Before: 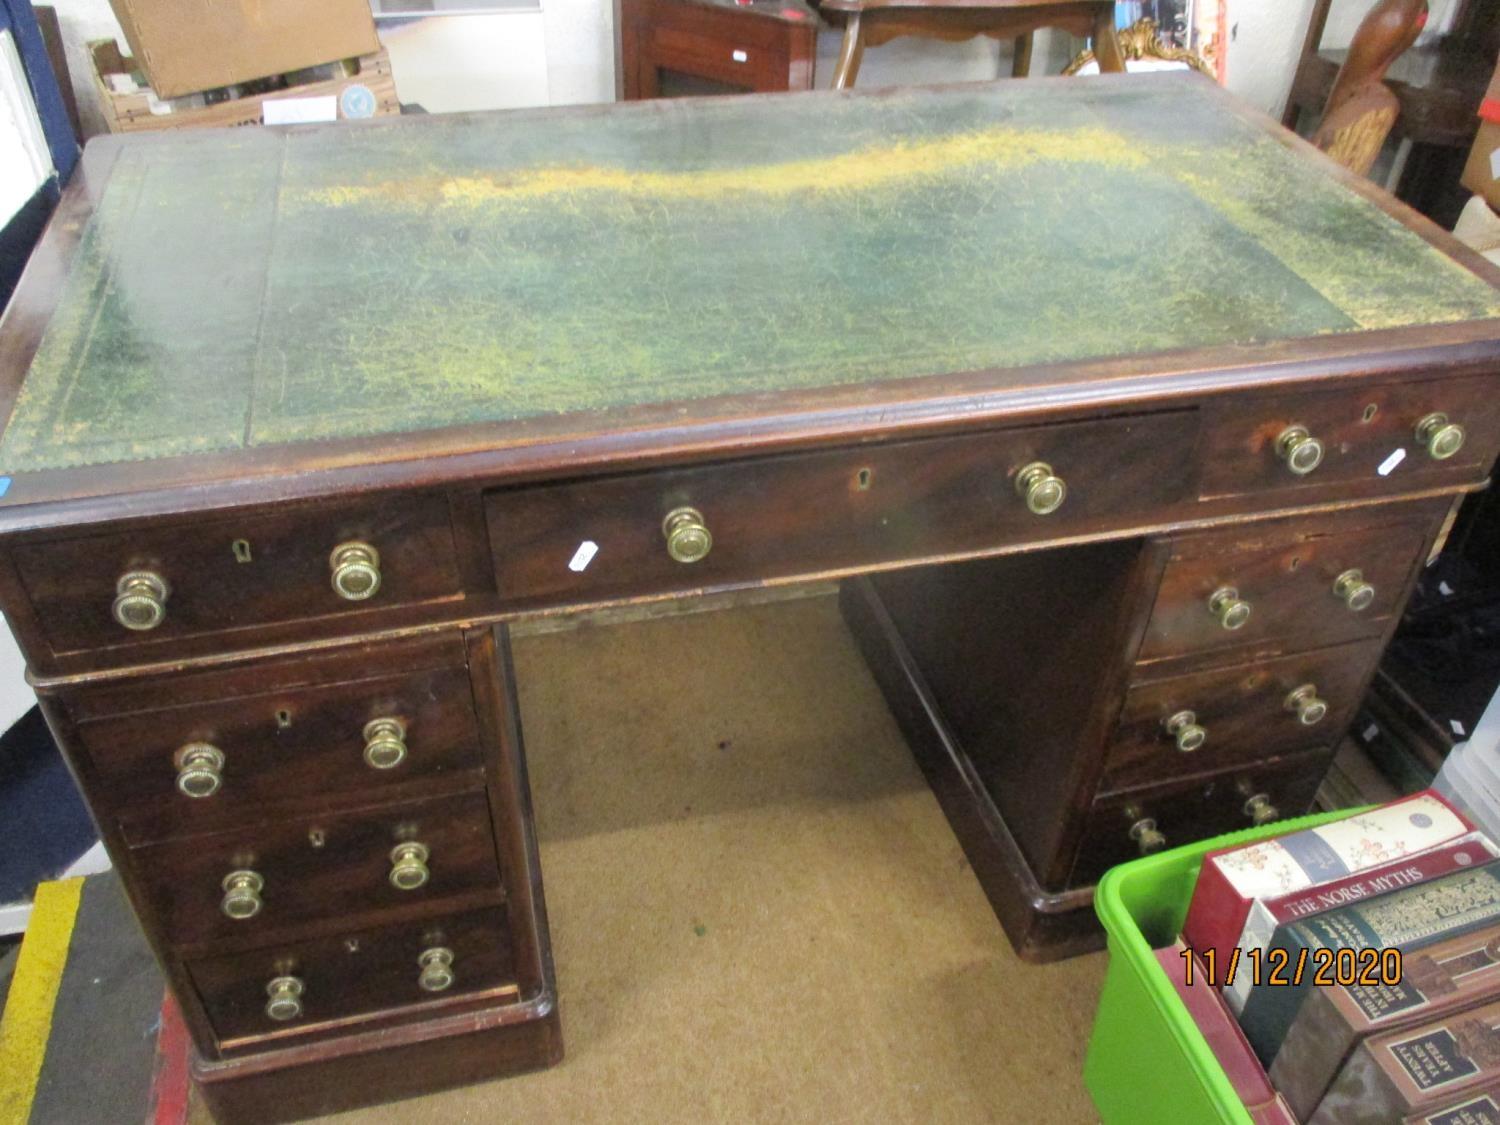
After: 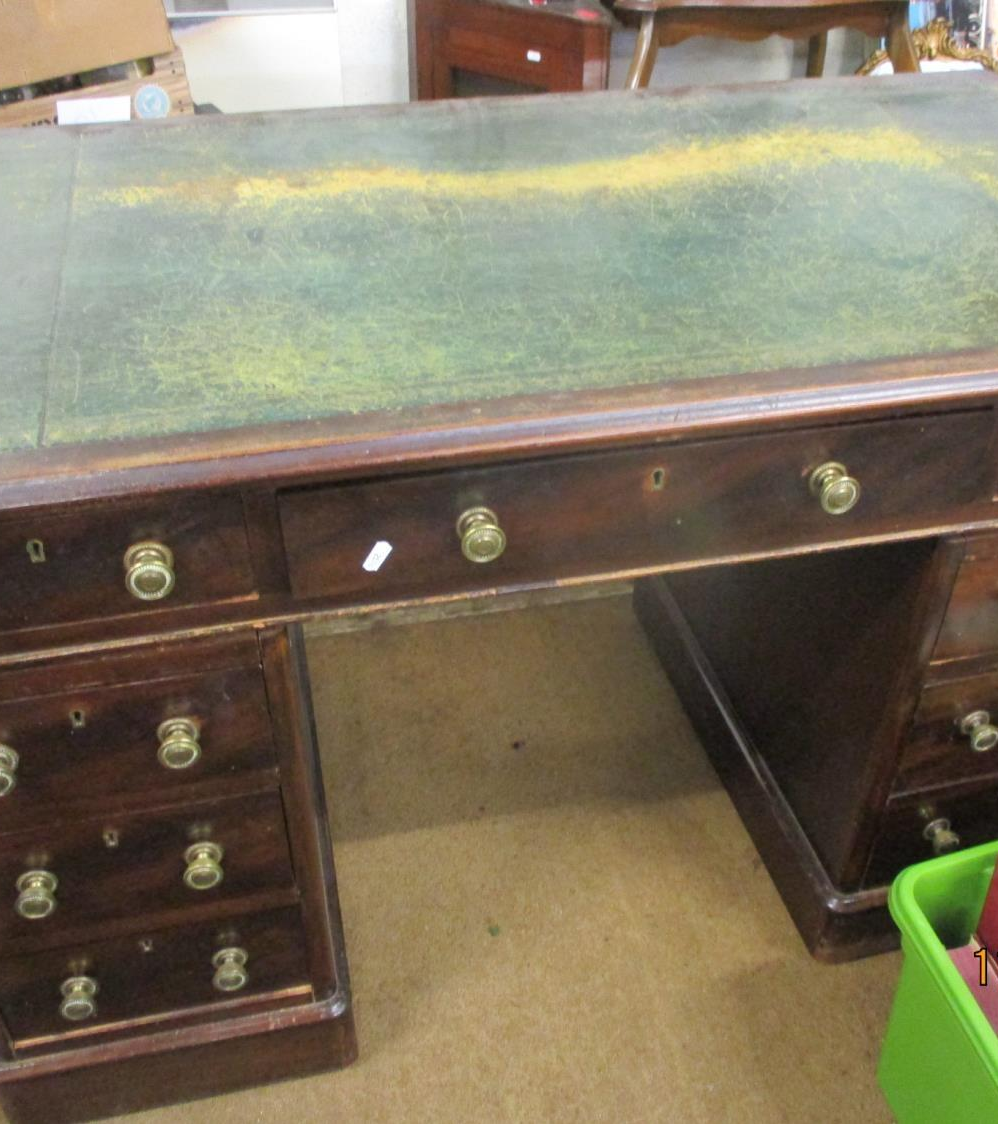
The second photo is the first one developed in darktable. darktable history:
crop and rotate: left 13.746%, right 19.688%
